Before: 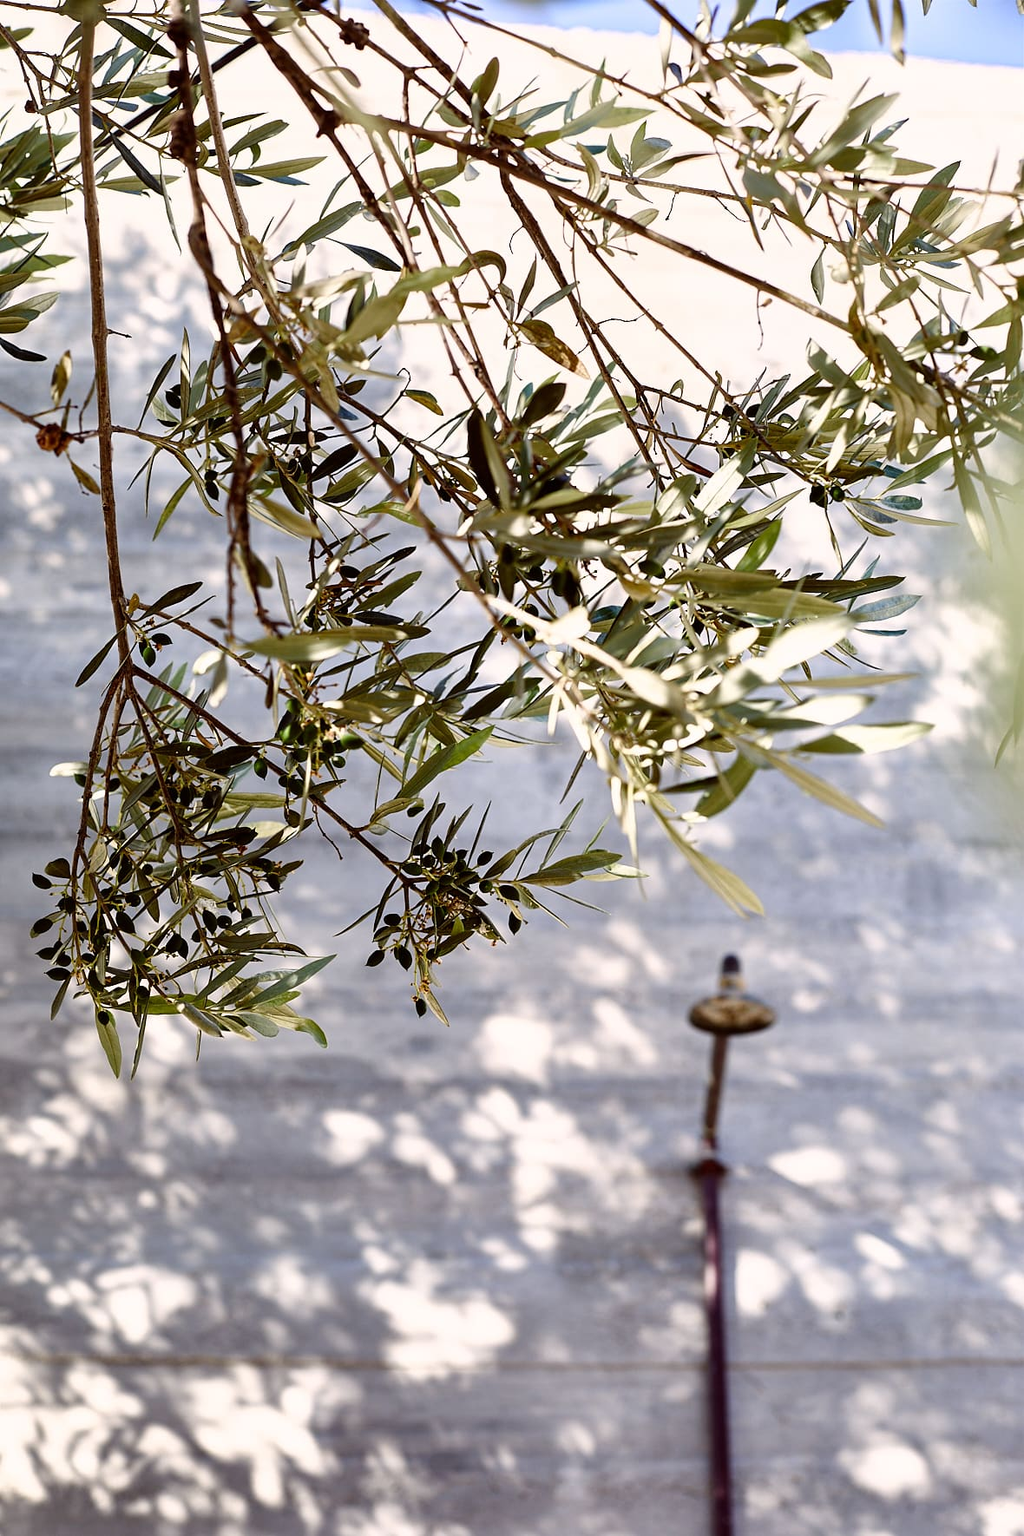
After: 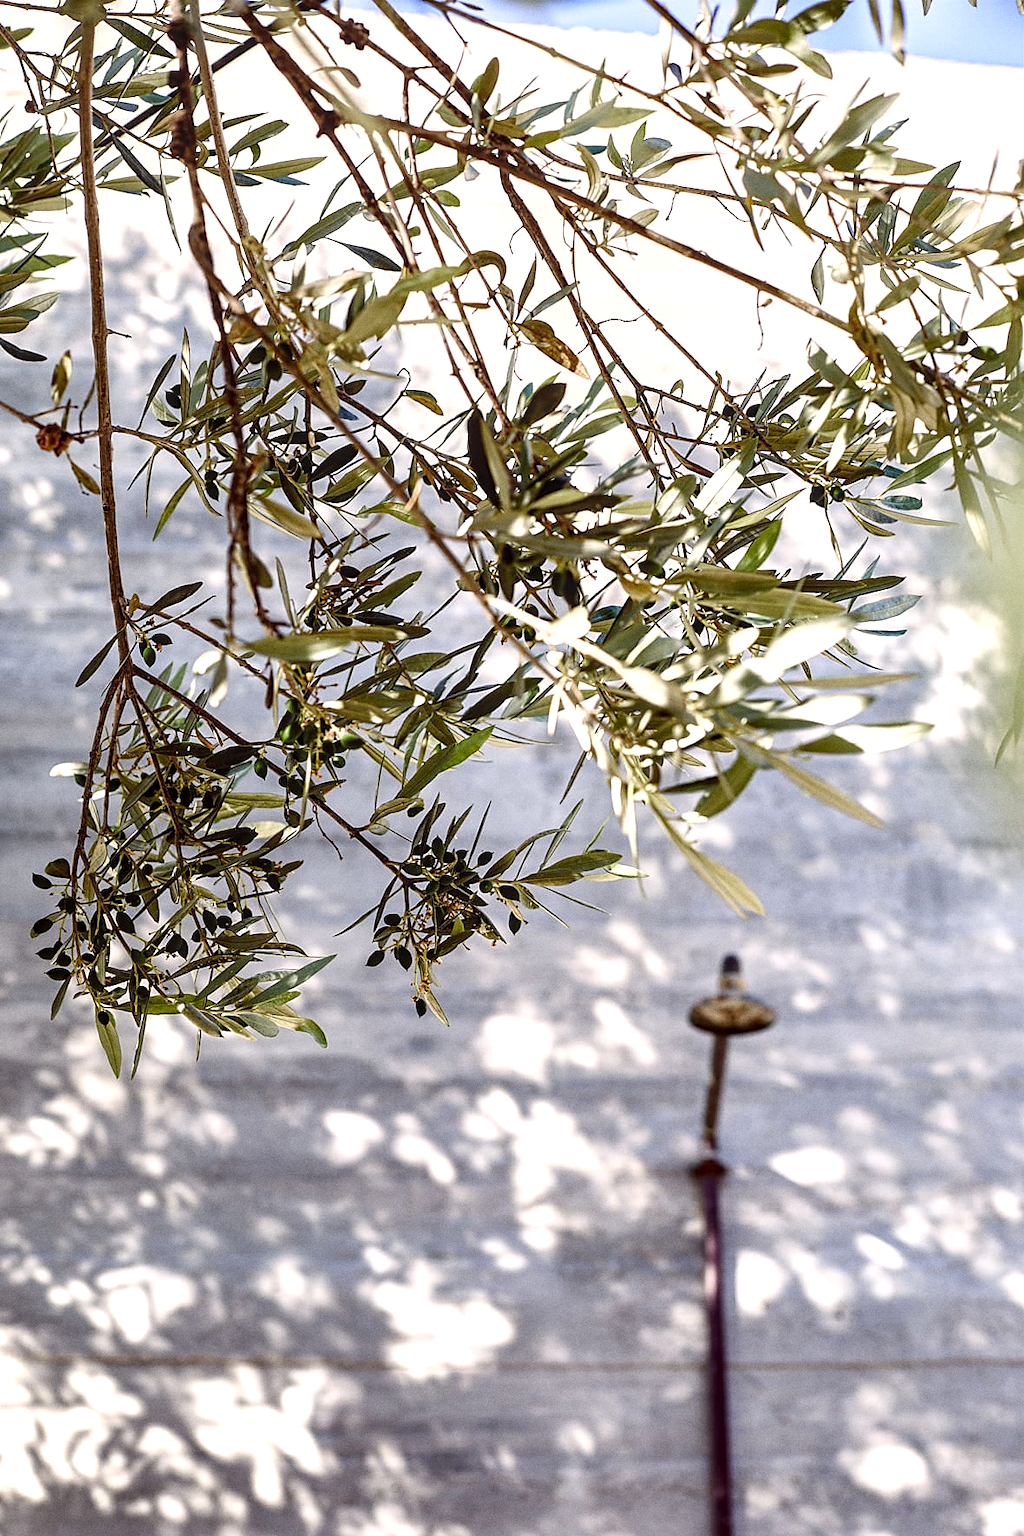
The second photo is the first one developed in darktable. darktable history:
exposure: exposure 0.207 EV, compensate highlight preservation false
grain: coarseness 0.09 ISO
local contrast: on, module defaults
sharpen: amount 0.2
